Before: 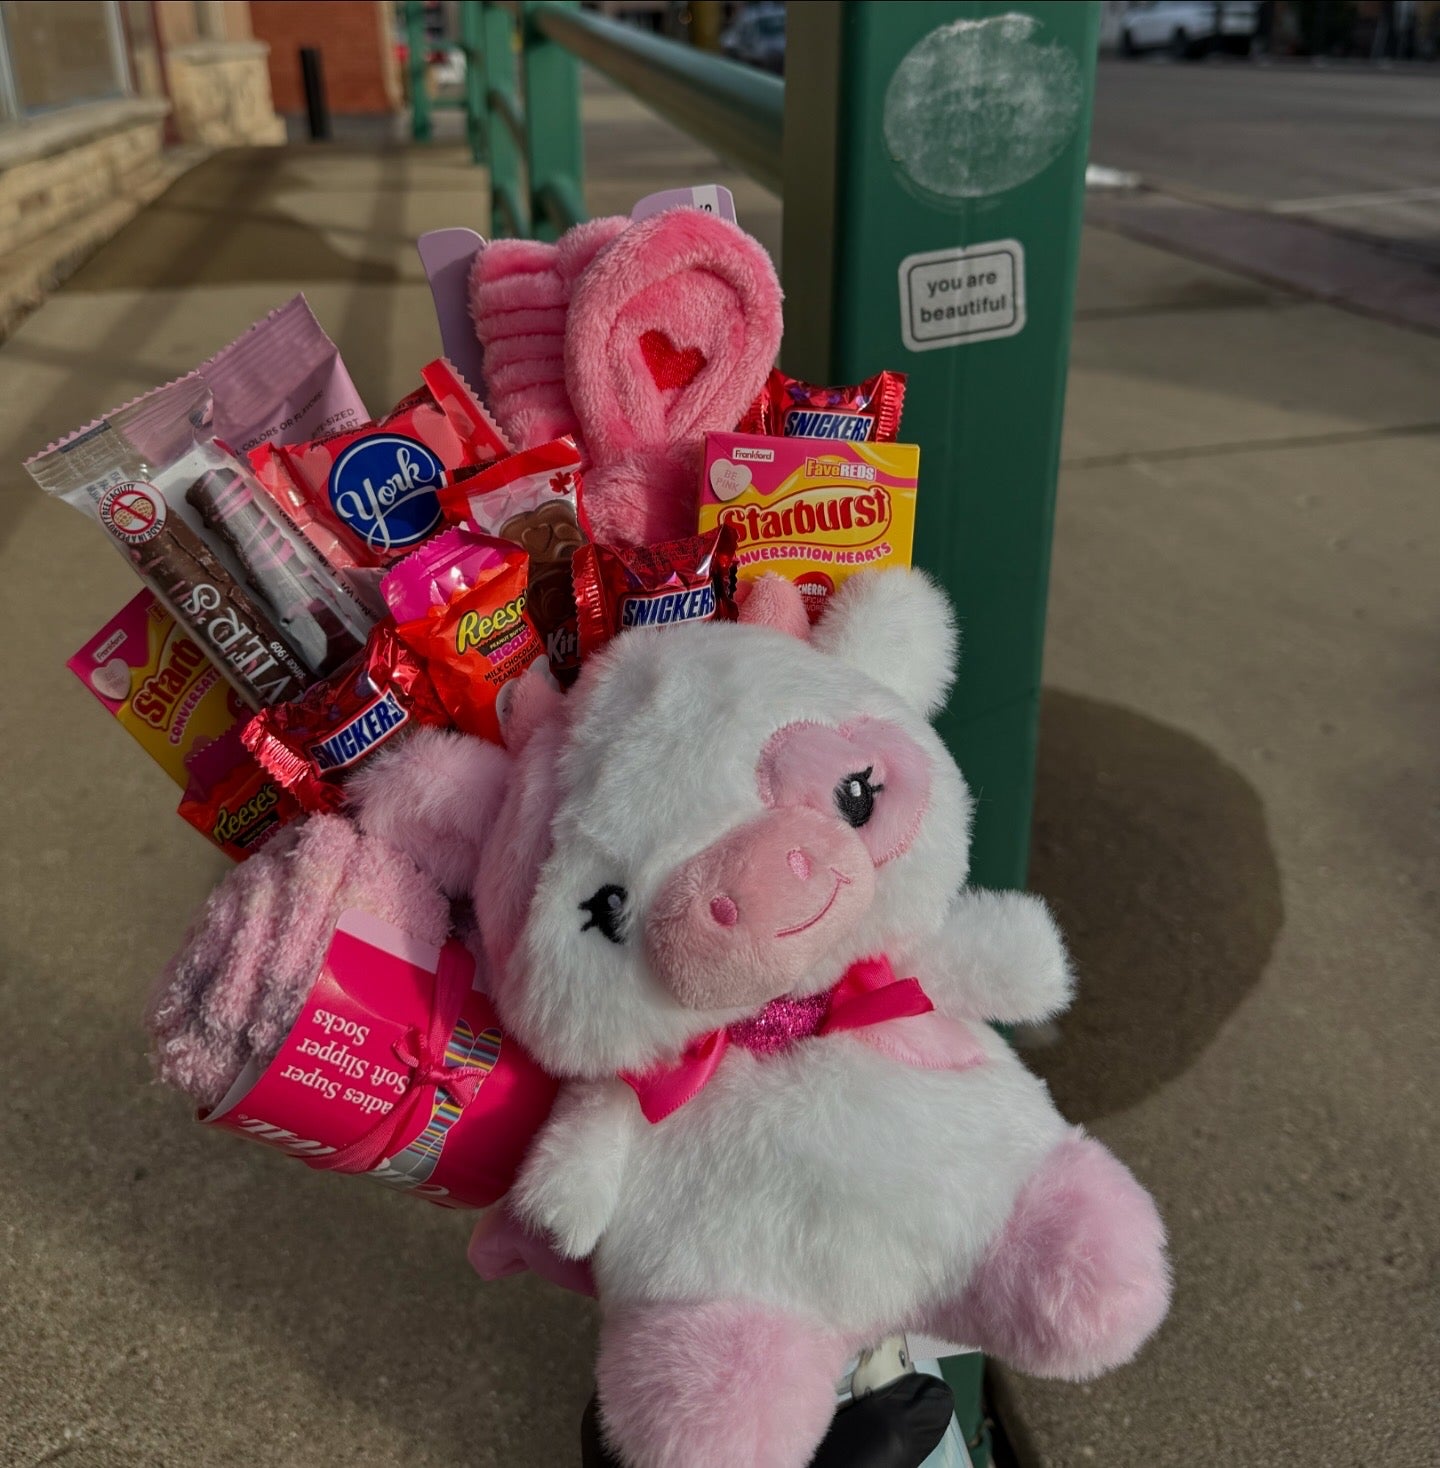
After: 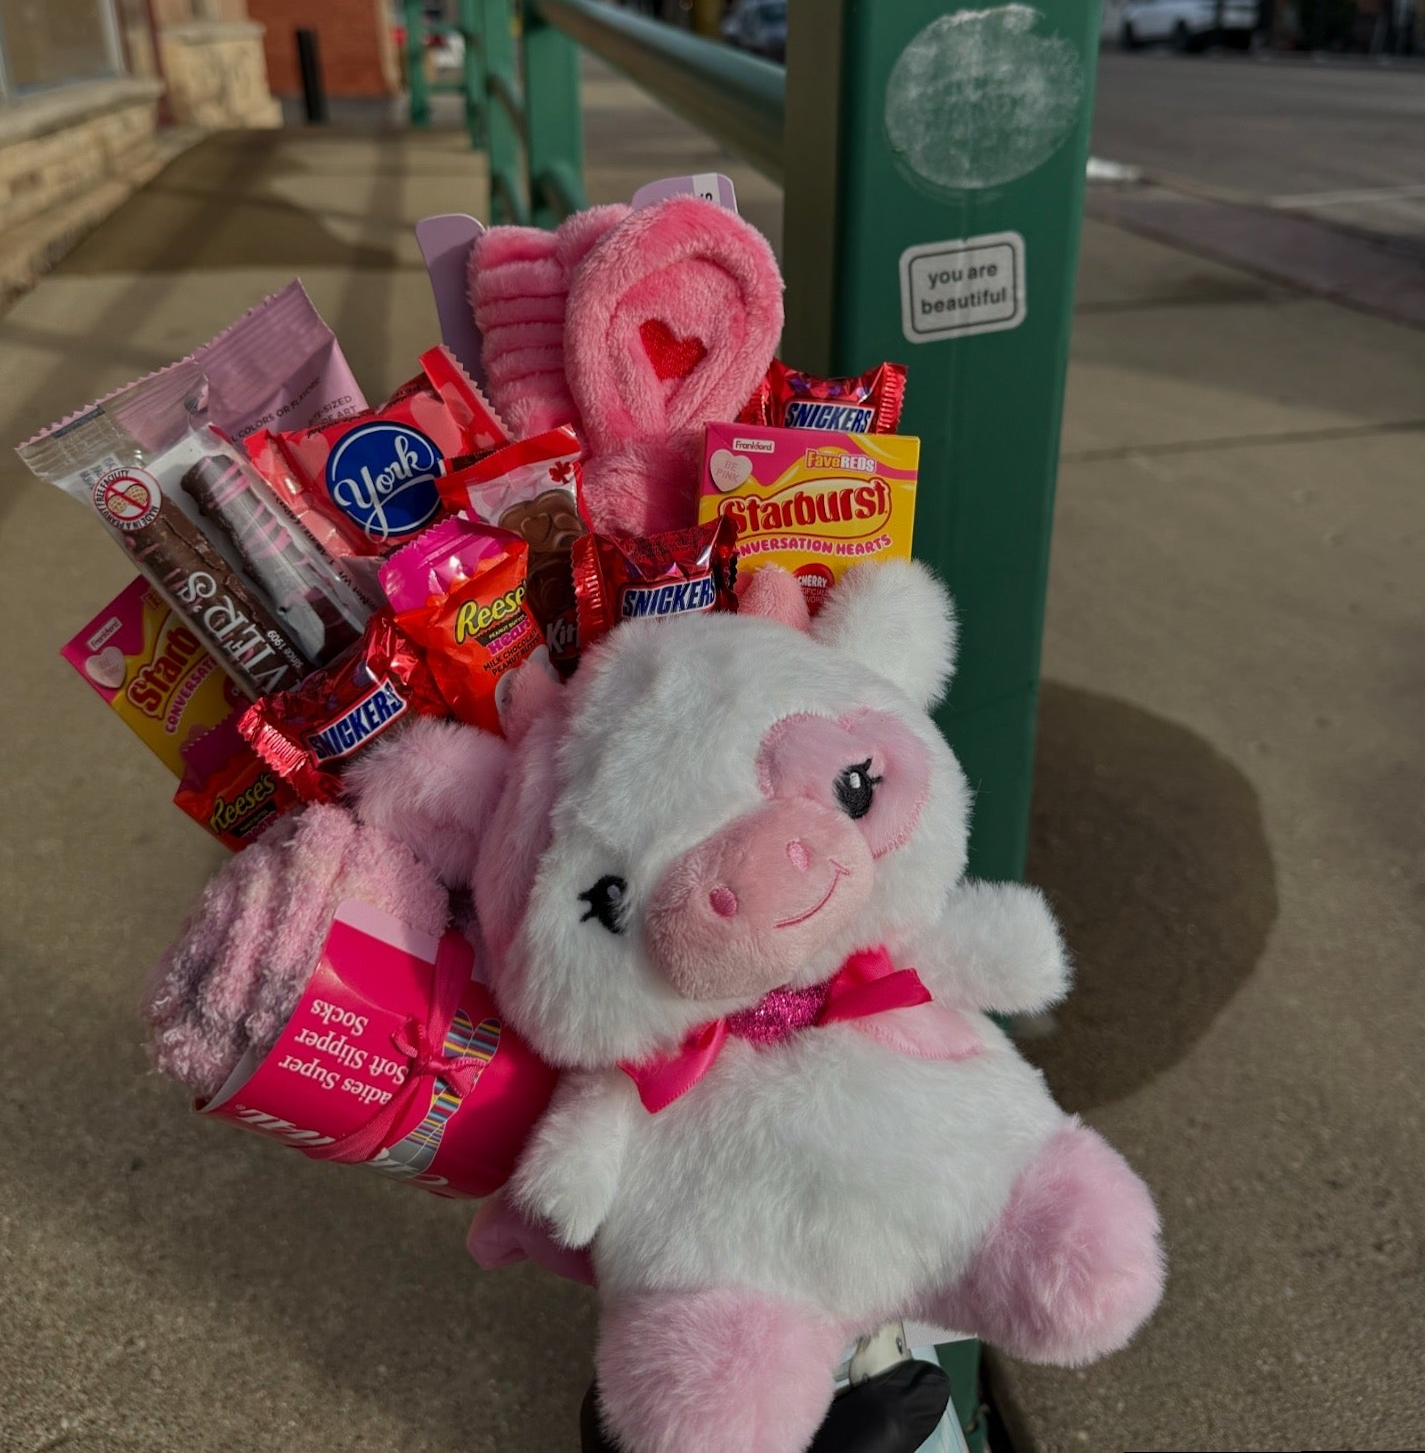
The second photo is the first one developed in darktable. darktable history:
base curve: curves: ch0 [(0, 0) (0.989, 0.992)], preserve colors none
rotate and perspective: rotation 0.174°, lens shift (vertical) 0.013, lens shift (horizontal) 0.019, shear 0.001, automatic cropping original format, crop left 0.007, crop right 0.991, crop top 0.016, crop bottom 0.997
